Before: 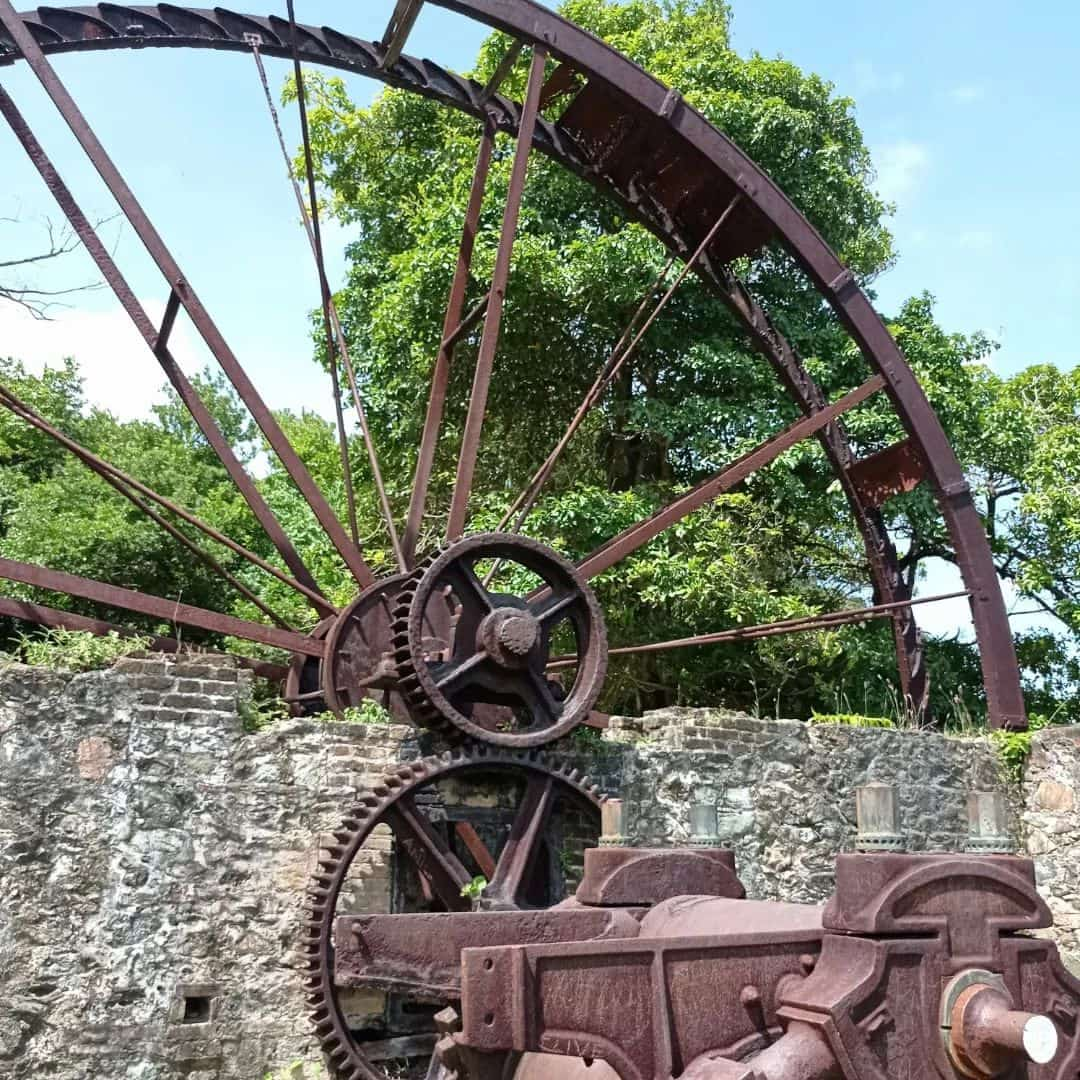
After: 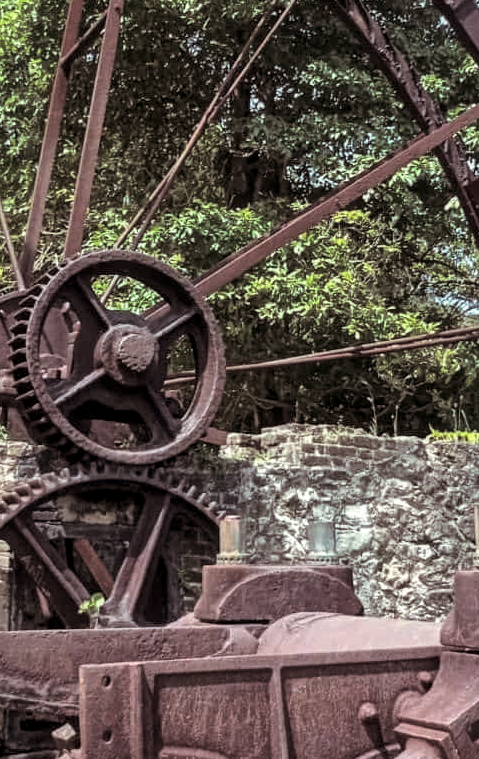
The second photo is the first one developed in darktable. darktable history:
crop: left 35.432%, top 26.233%, right 20.145%, bottom 3.432%
split-toning: shadows › saturation 0.2
local contrast: on, module defaults
